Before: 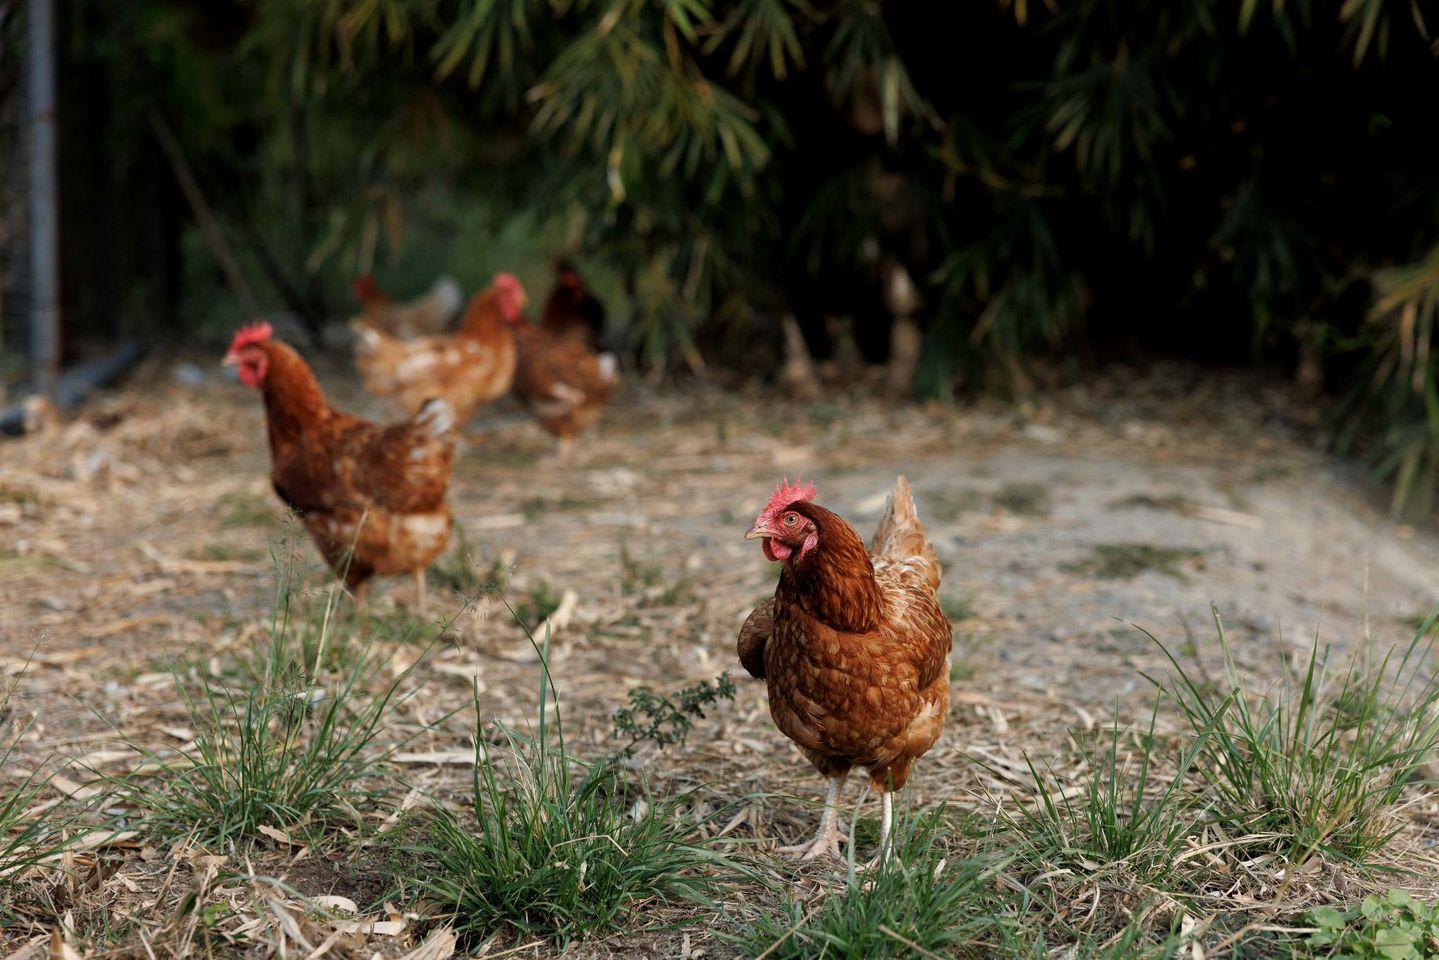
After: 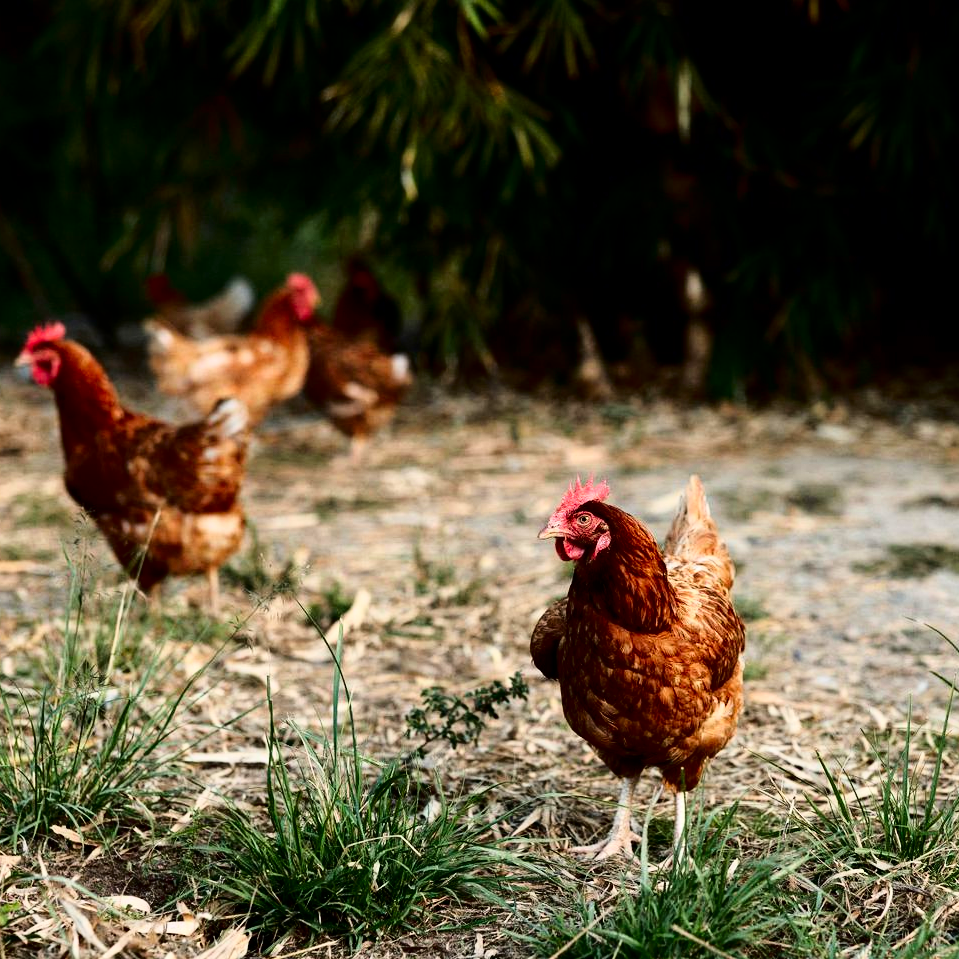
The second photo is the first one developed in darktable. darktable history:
crop and rotate: left 14.45%, right 18.864%
contrast brightness saturation: contrast 0.189, brightness -0.231, saturation 0.111
base curve: curves: ch0 [(0, 0) (0.028, 0.03) (0.121, 0.232) (0.46, 0.748) (0.859, 0.968) (1, 1)]
